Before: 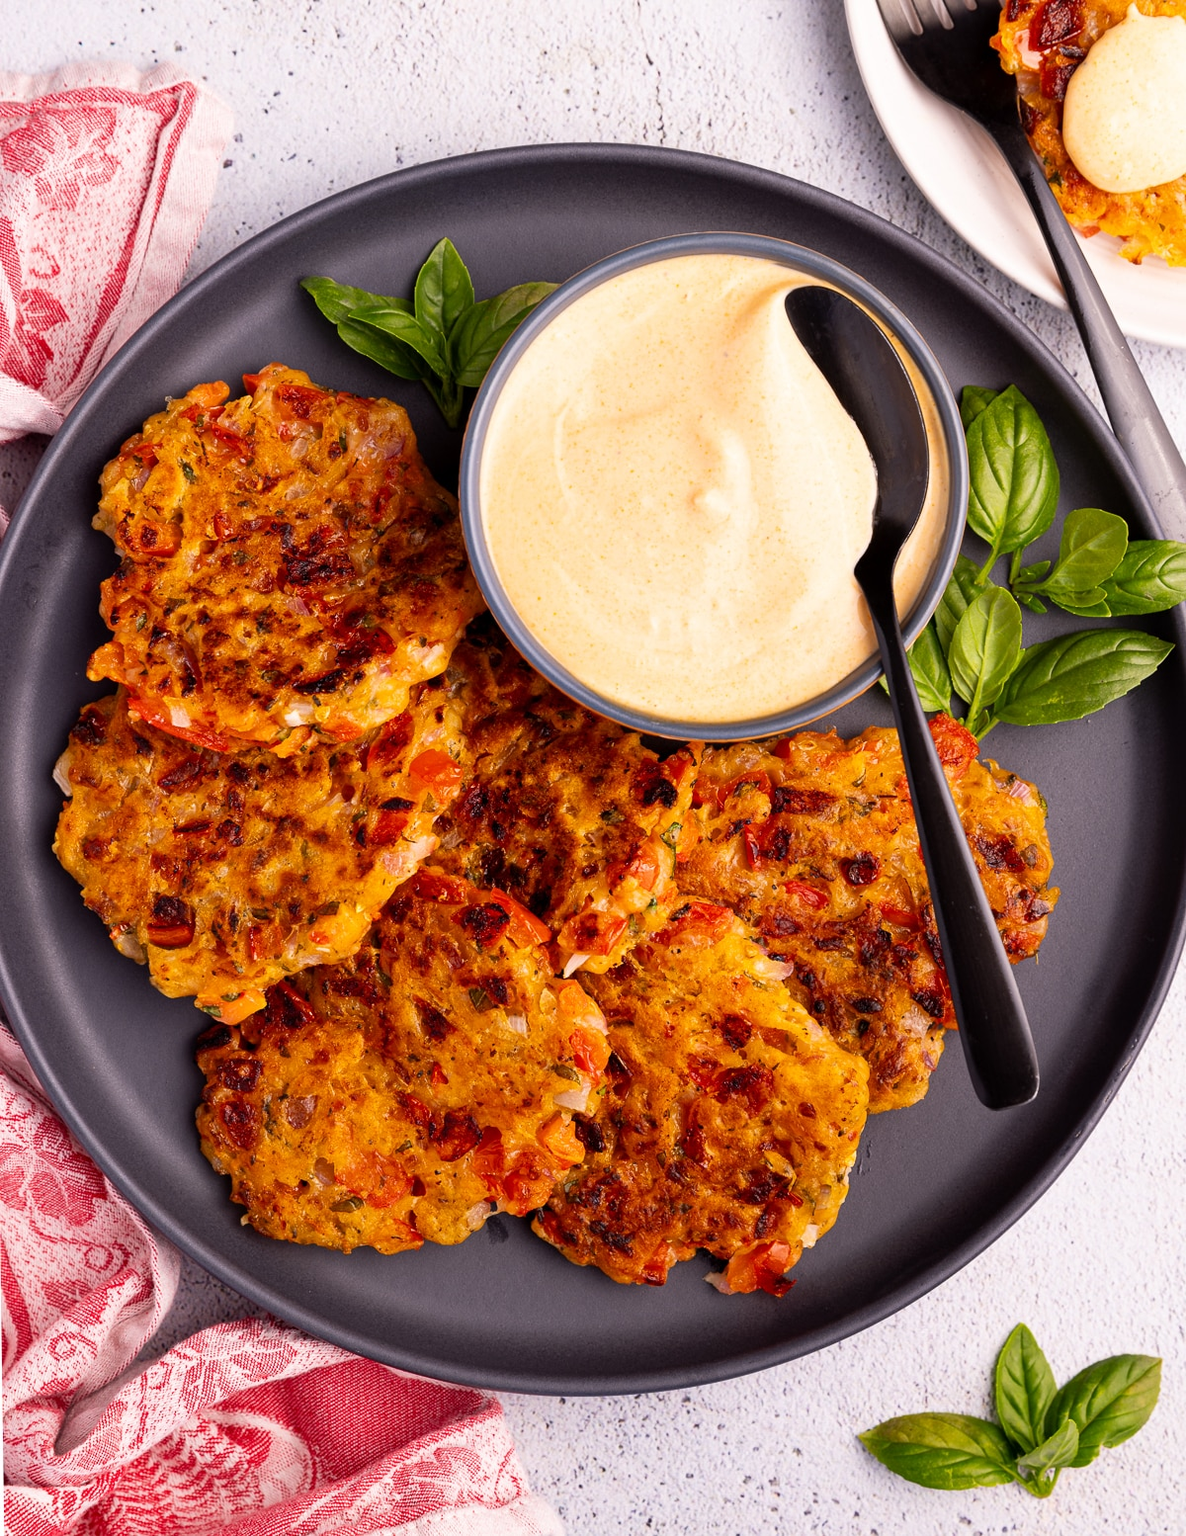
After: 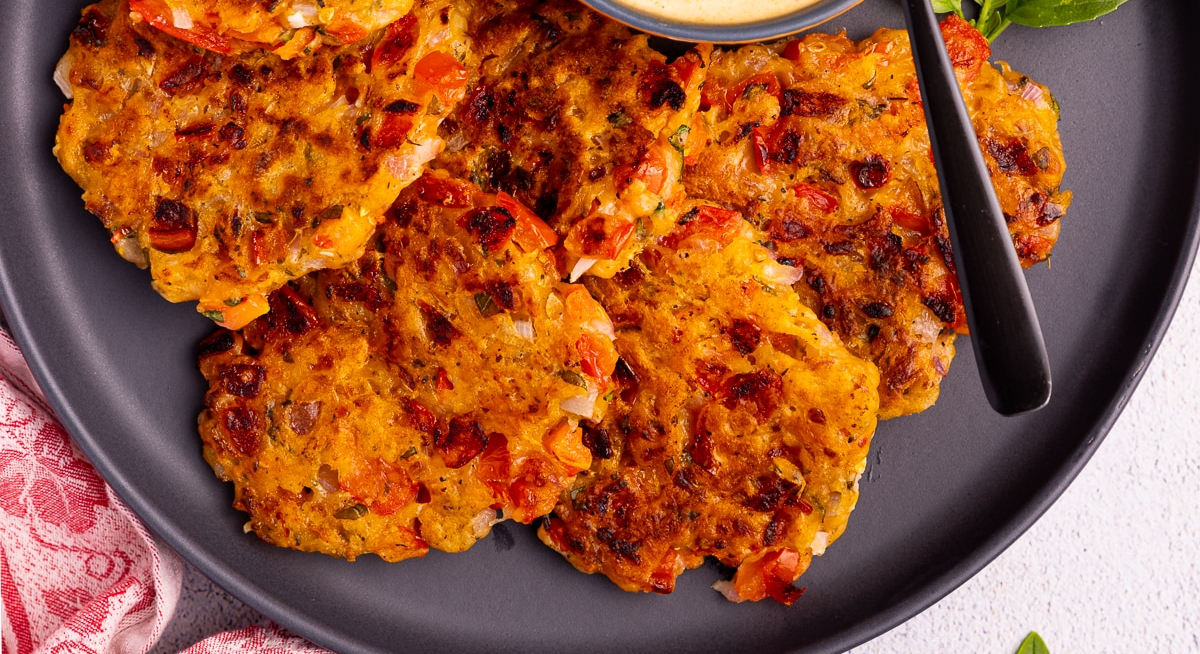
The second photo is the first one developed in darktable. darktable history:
tone equalizer: -7 EV 0.13 EV, smoothing diameter 25%, edges refinement/feathering 10, preserve details guided filter
crop: top 45.551%, bottom 12.262%
white balance: red 1, blue 1
